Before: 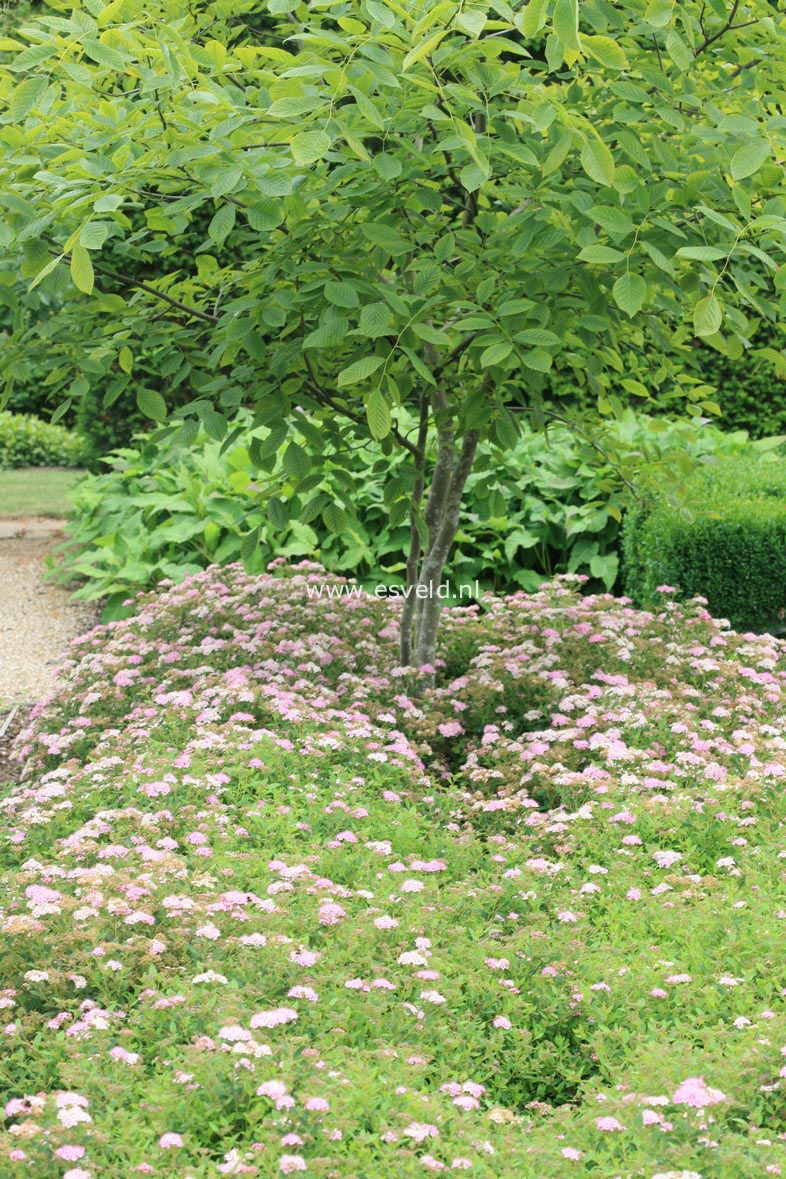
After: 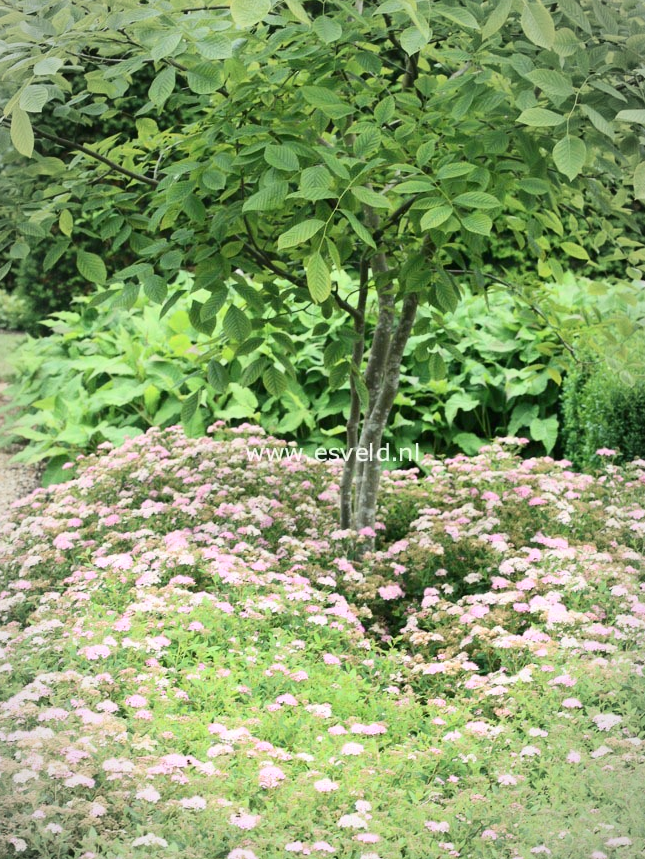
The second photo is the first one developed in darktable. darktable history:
crop: left 7.732%, top 11.622%, right 10.186%, bottom 15.475%
vignetting: brightness -0.278, automatic ratio true
contrast brightness saturation: contrast 0.242, brightness 0.091
